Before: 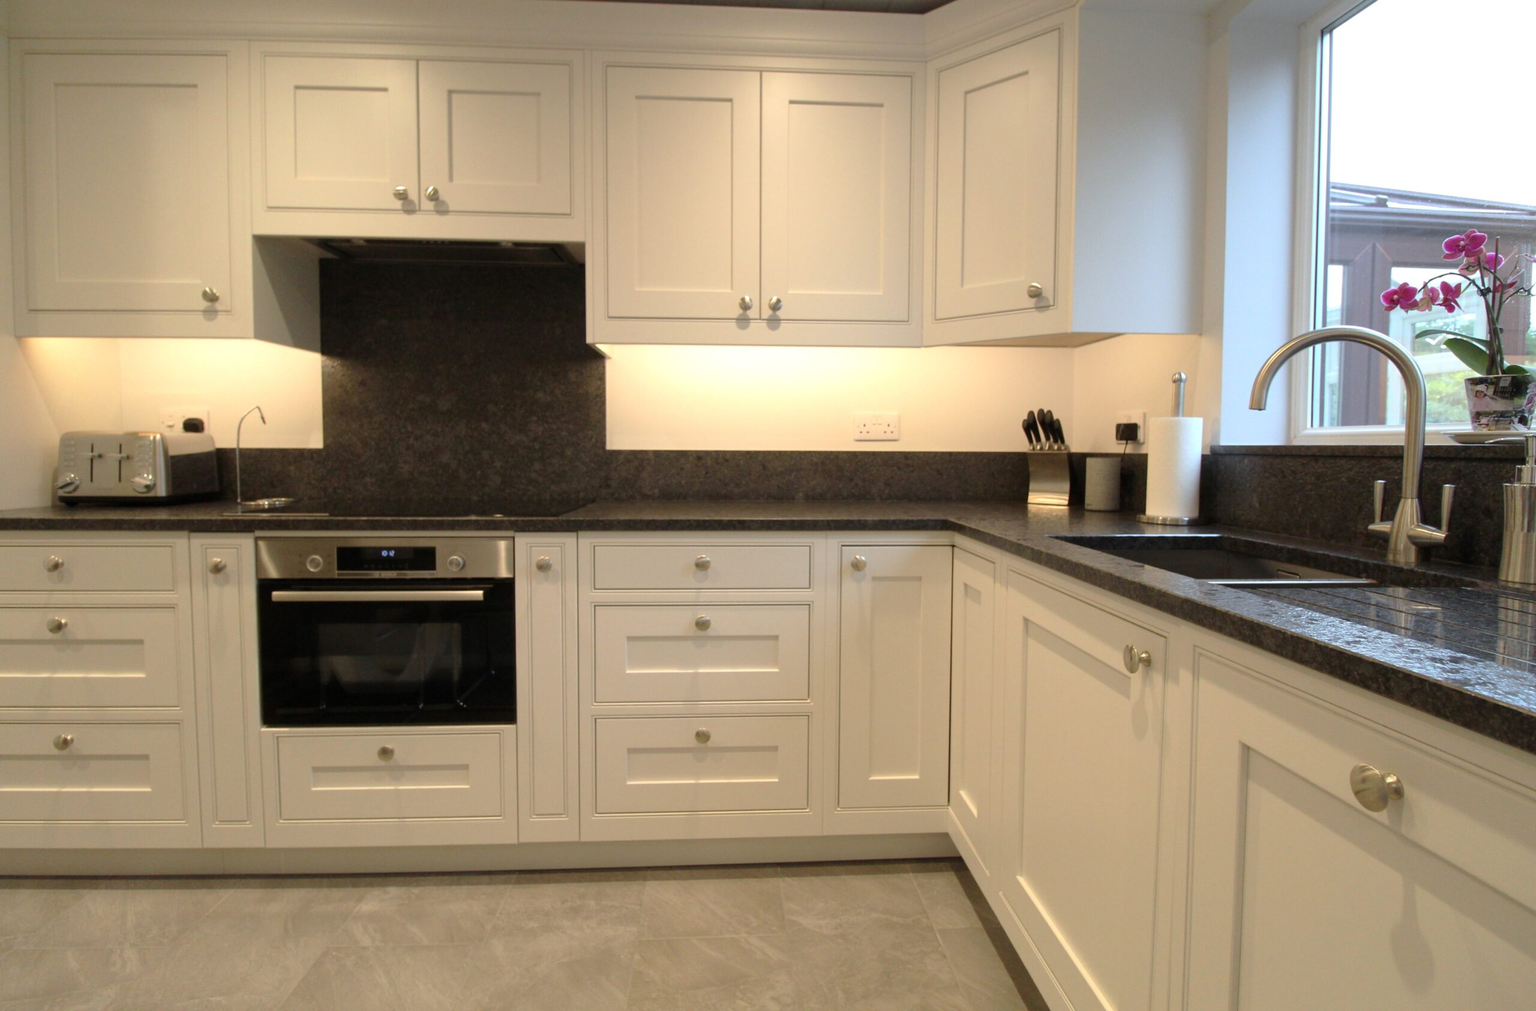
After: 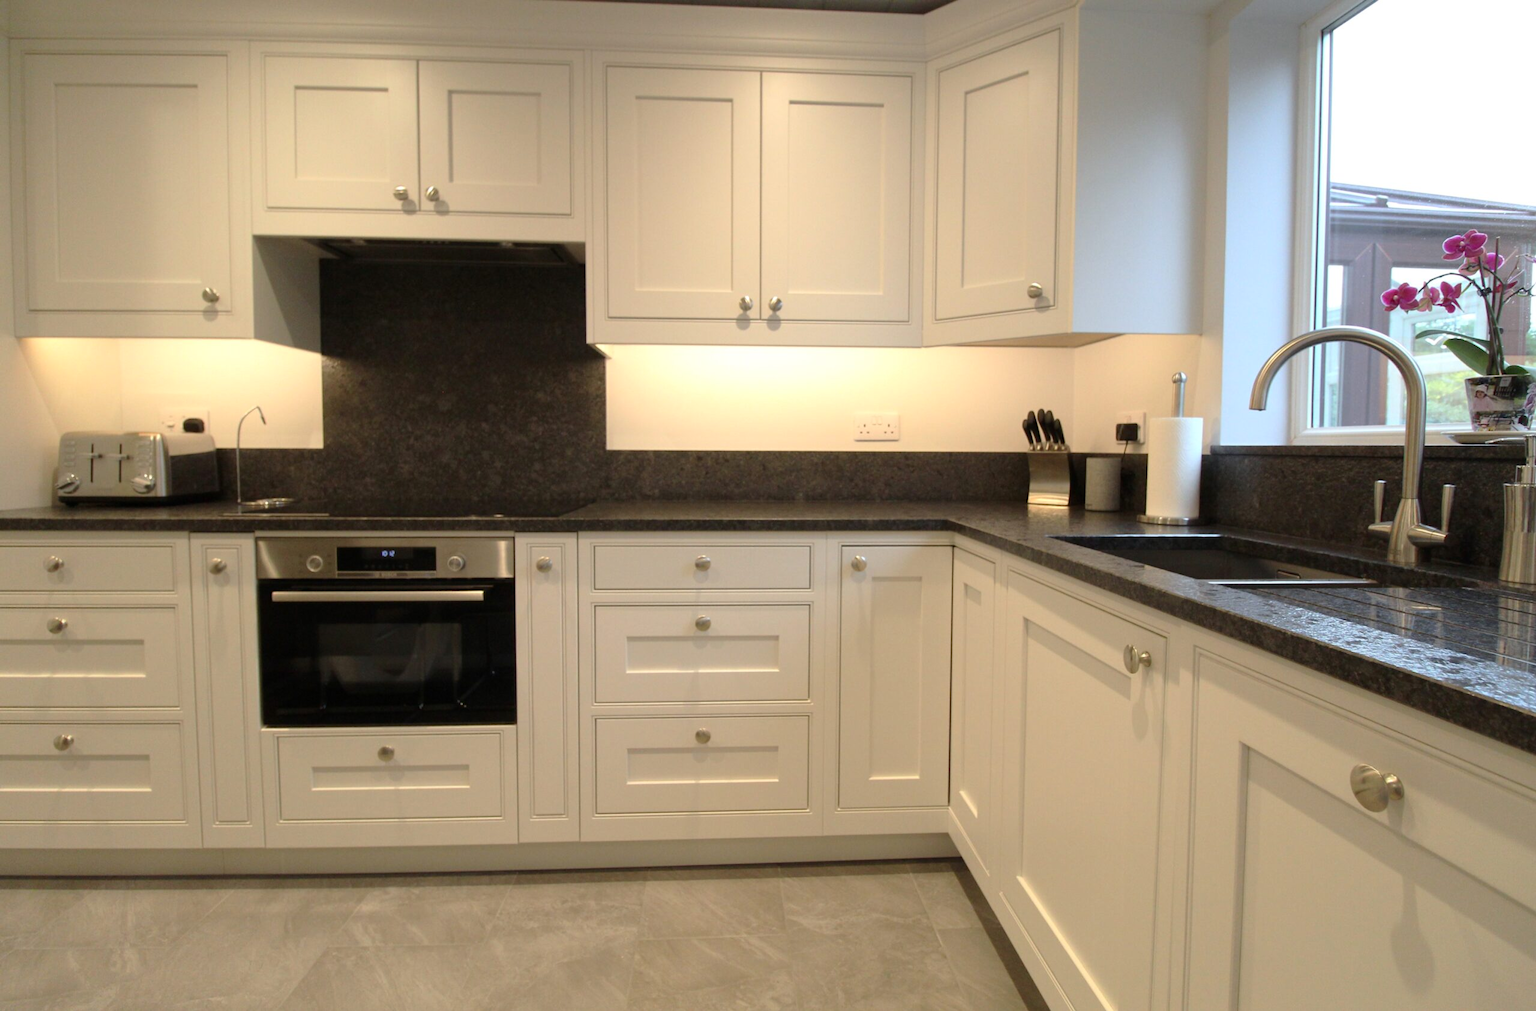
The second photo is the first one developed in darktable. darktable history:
contrast brightness saturation: contrast 0.073
